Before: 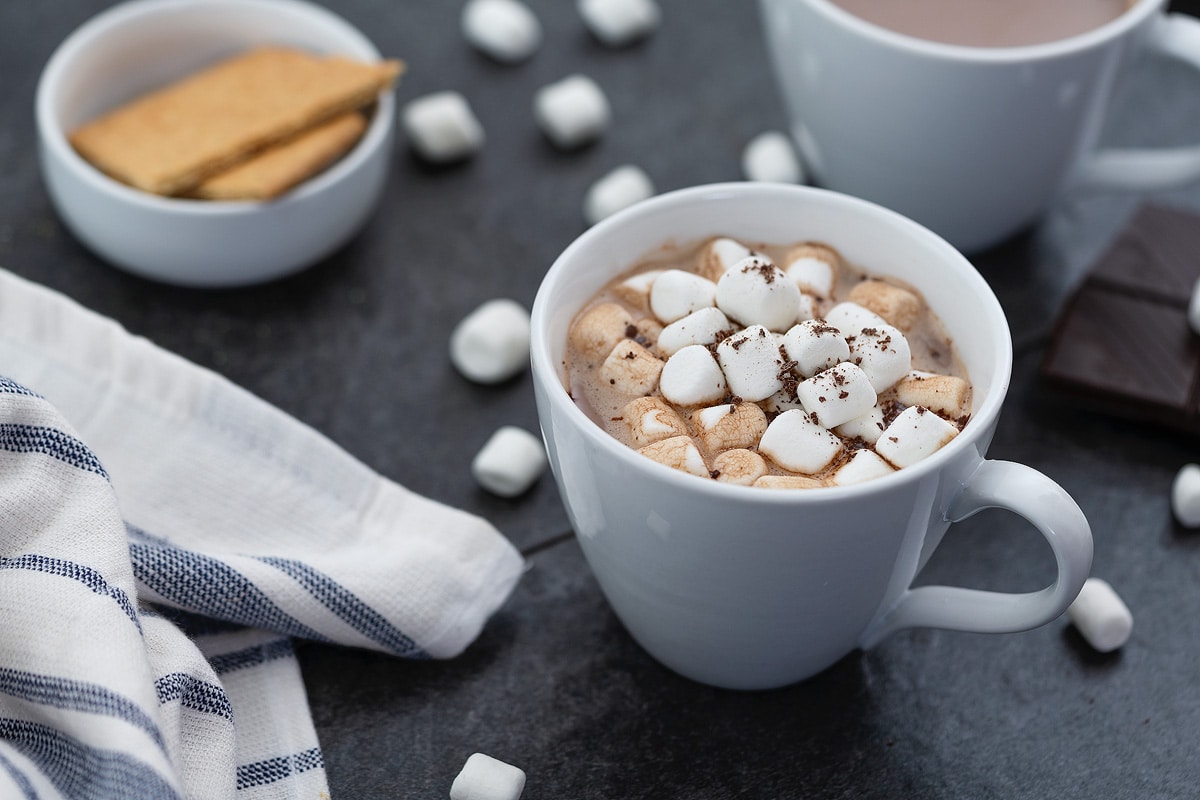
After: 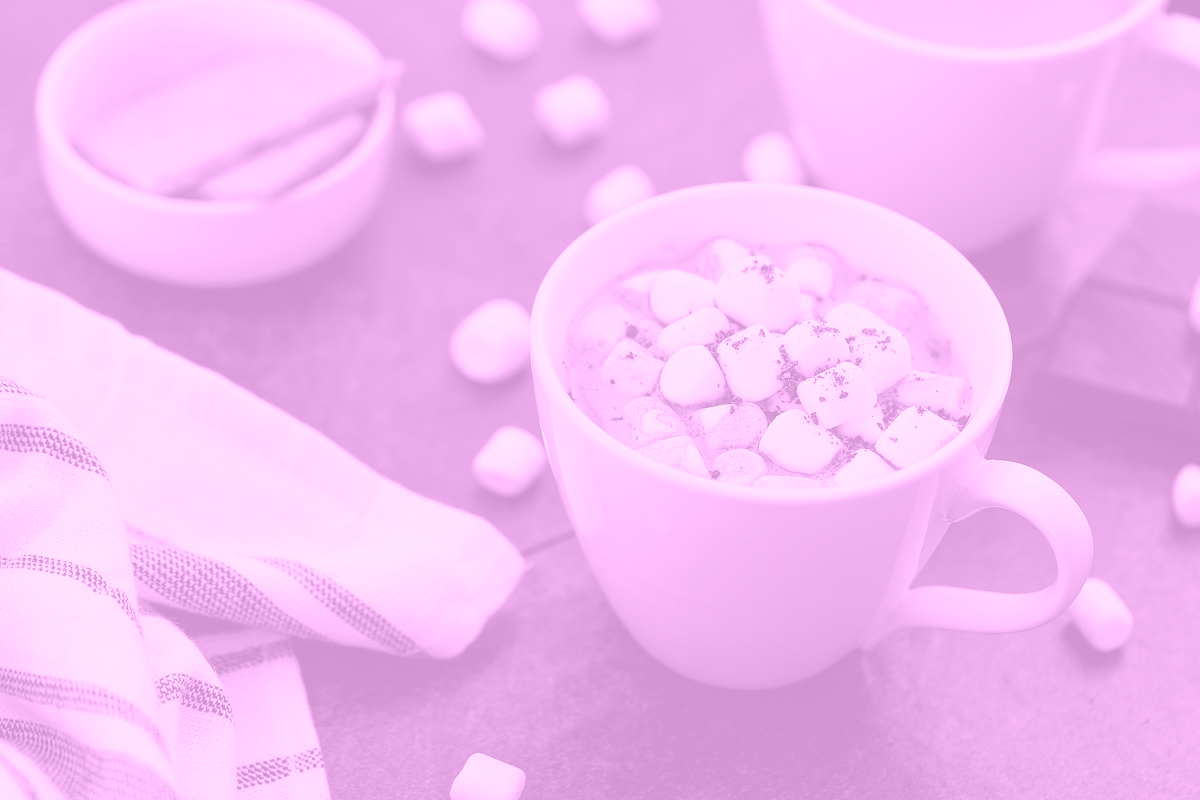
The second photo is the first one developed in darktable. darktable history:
color balance rgb: linear chroma grading › shadows 16%, perceptual saturation grading › global saturation 8%, perceptual saturation grading › shadows 4%, perceptual brilliance grading › global brilliance 2%, perceptual brilliance grading › highlights 8%, perceptual brilliance grading › shadows -4%, global vibrance 16%, saturation formula JzAzBz (2021)
colorize: hue 331.2°, saturation 75%, source mix 30.28%, lightness 70.52%, version 1
